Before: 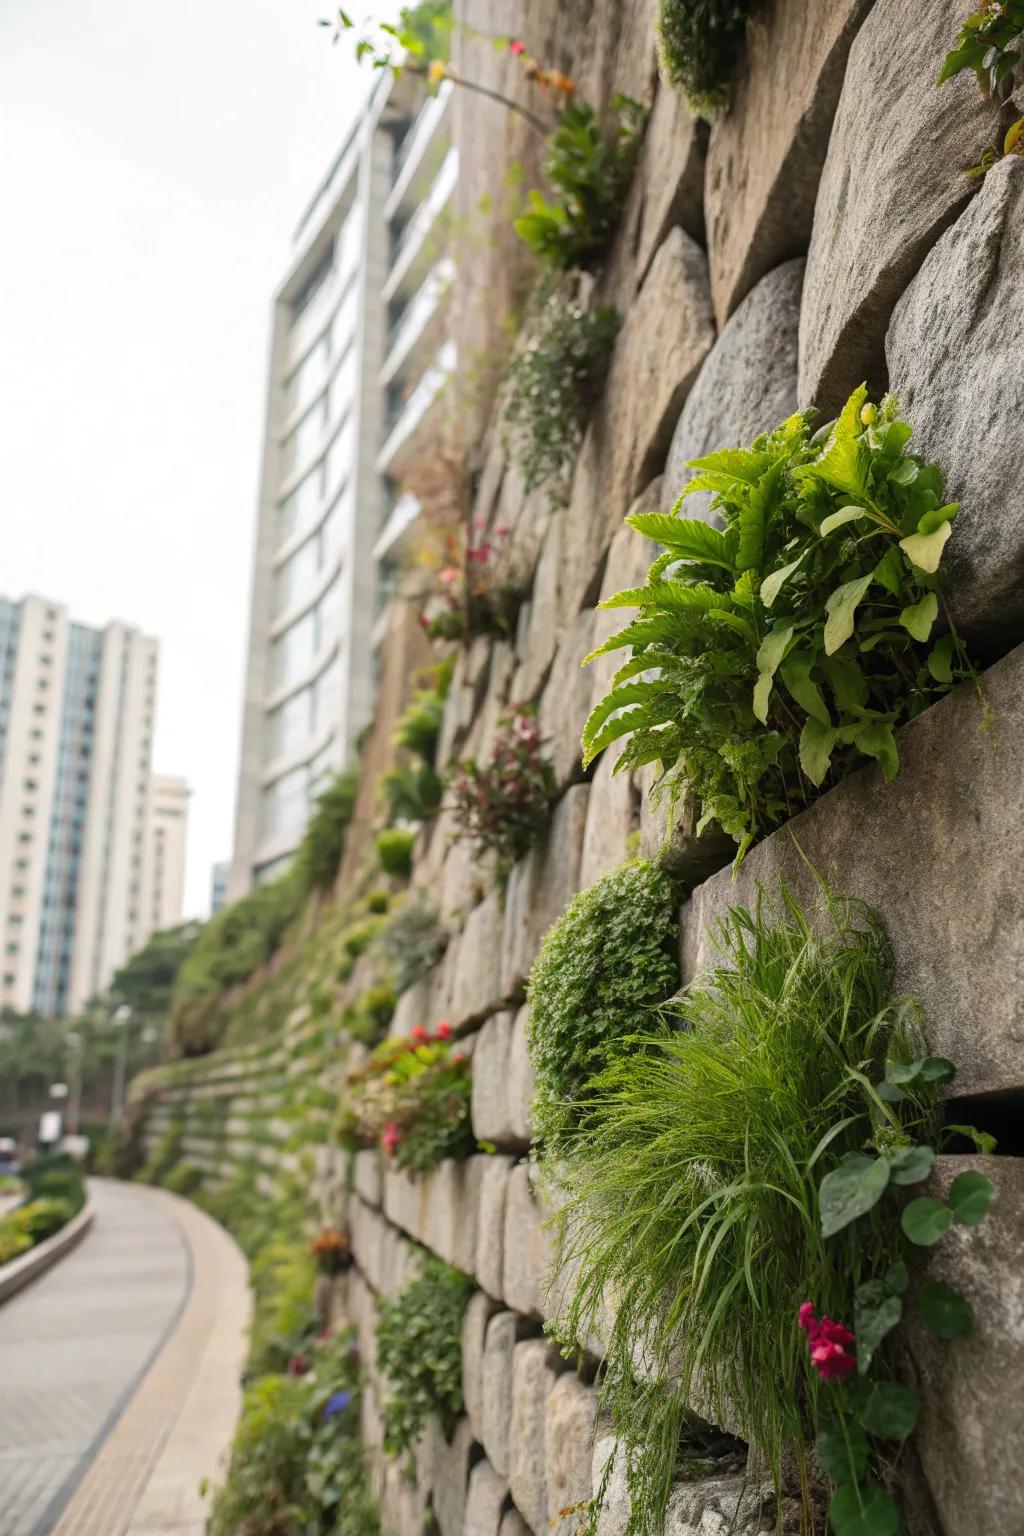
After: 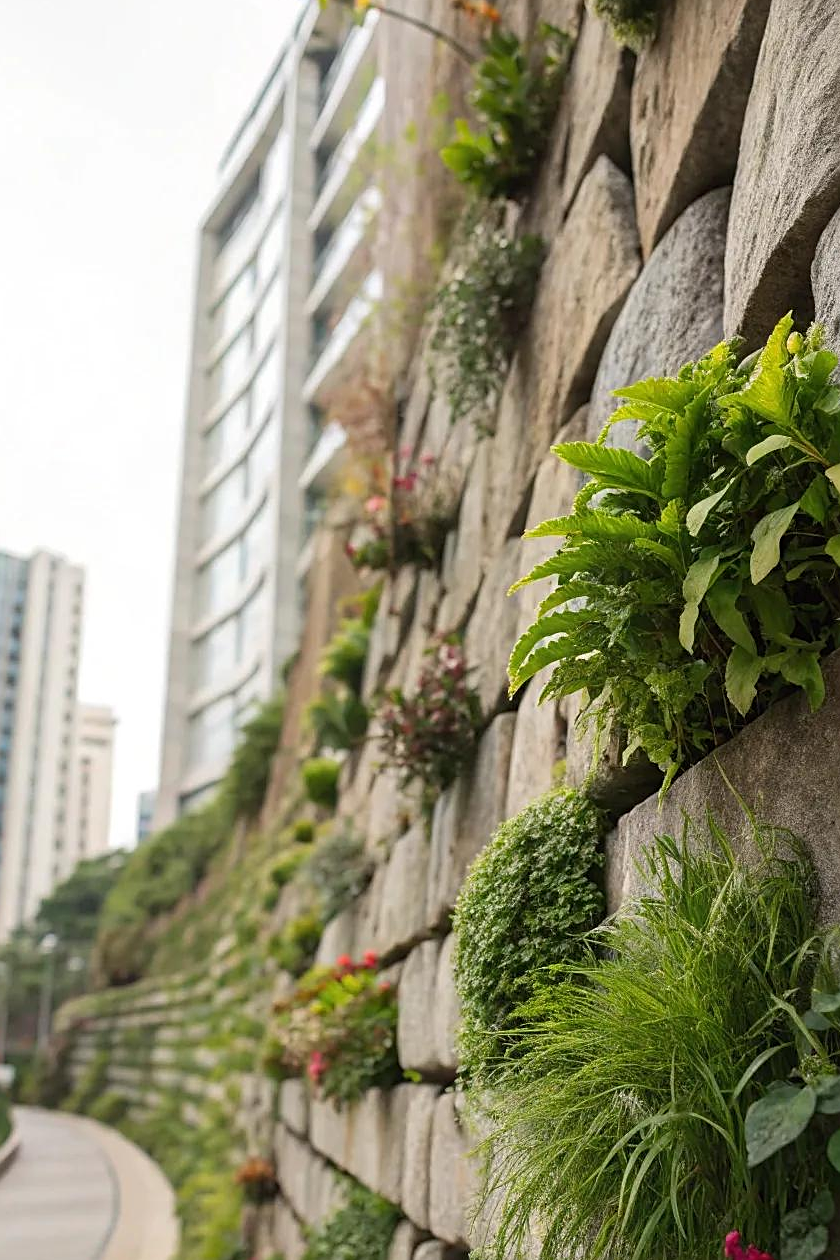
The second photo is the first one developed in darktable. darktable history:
crop and rotate: left 7.296%, top 4.675%, right 10.6%, bottom 13.273%
sharpen: on, module defaults
exposure: compensate highlight preservation false
